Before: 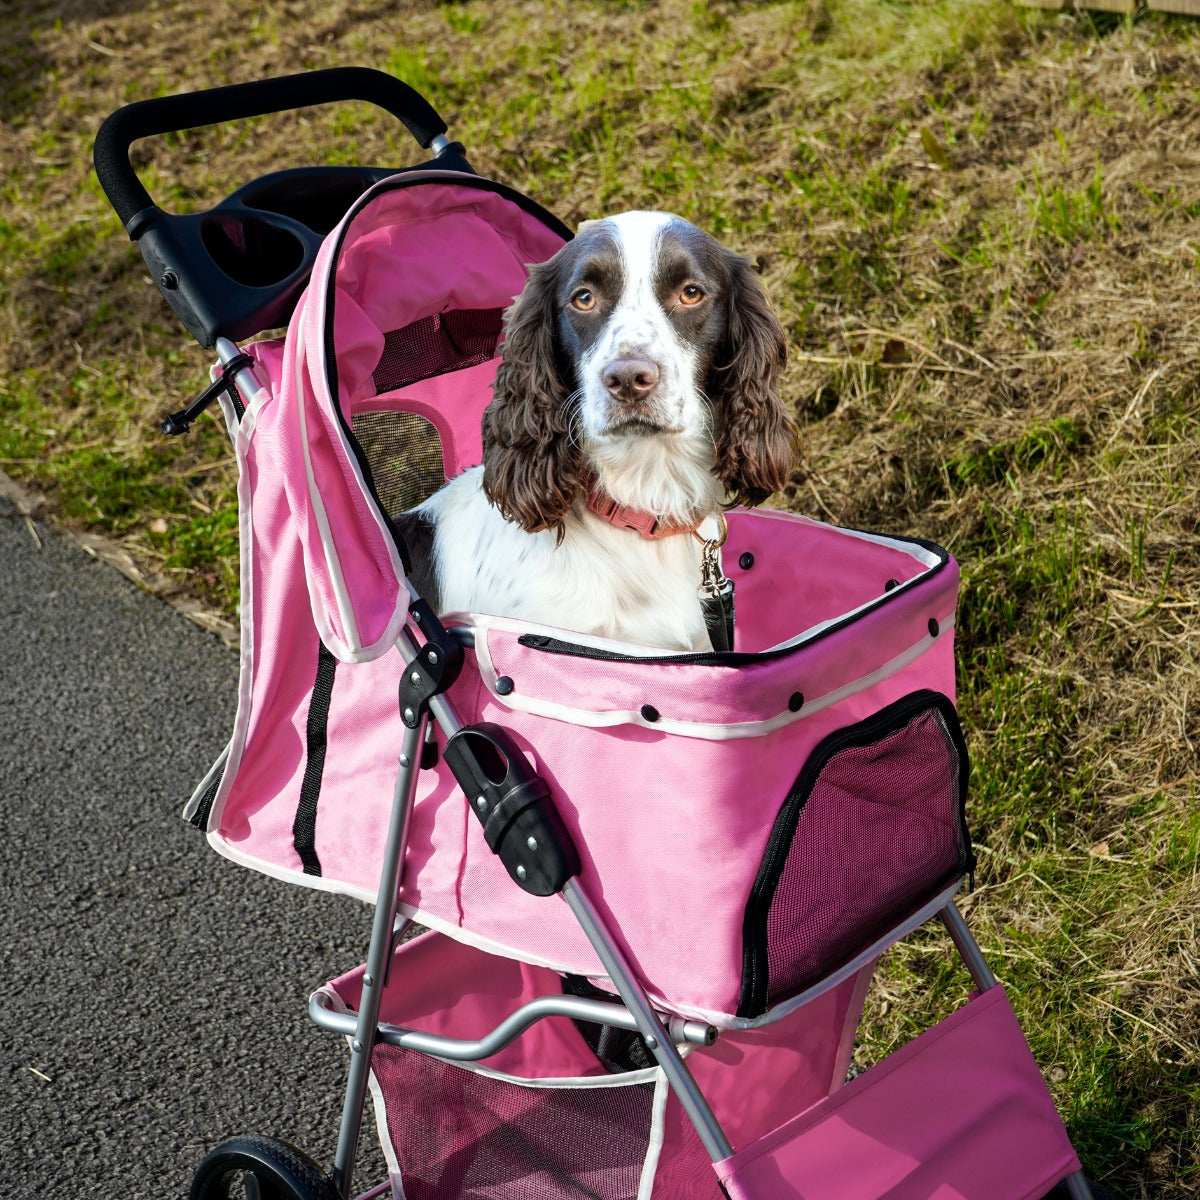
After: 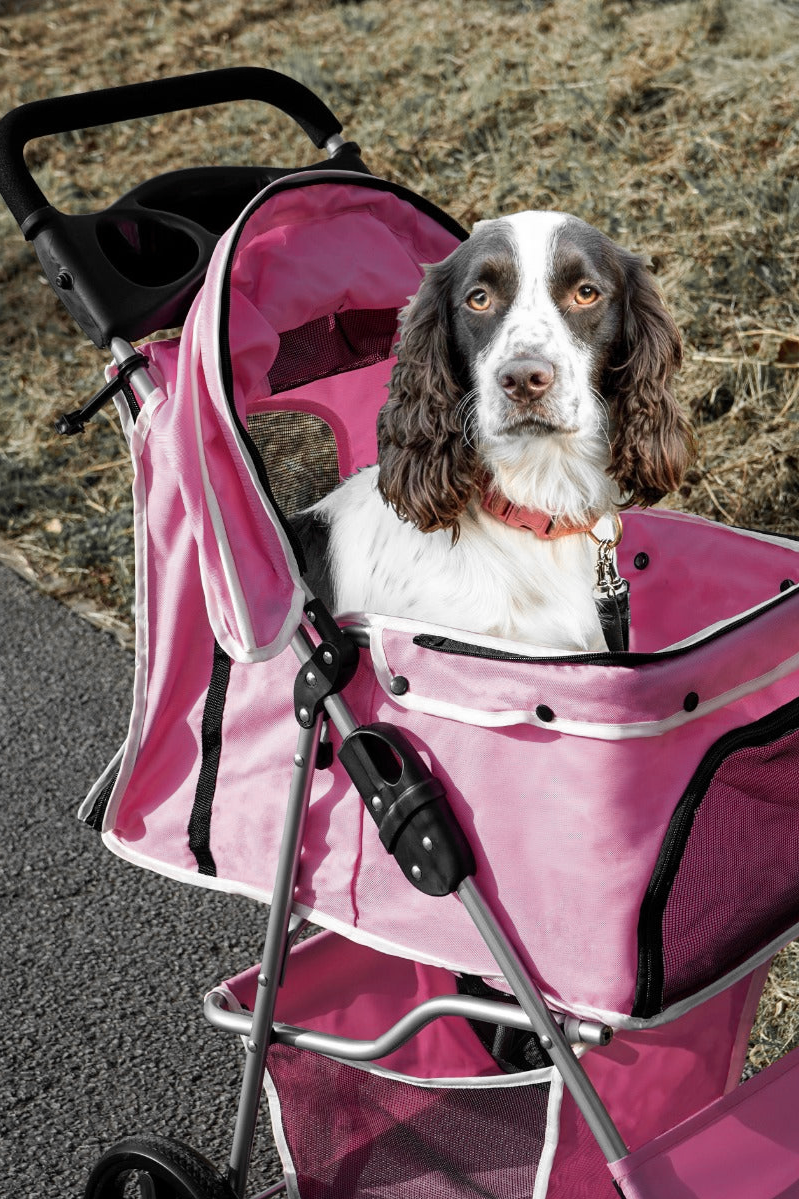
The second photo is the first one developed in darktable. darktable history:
crop and rotate: left 8.786%, right 24.548%
color zones: curves: ch0 [(0, 0.447) (0.184, 0.543) (0.323, 0.476) (0.429, 0.445) (0.571, 0.443) (0.714, 0.451) (0.857, 0.452) (1, 0.447)]; ch1 [(0, 0.464) (0.176, 0.46) (0.287, 0.177) (0.429, 0.002) (0.571, 0) (0.714, 0) (0.857, 0) (1, 0.464)], mix 20%
